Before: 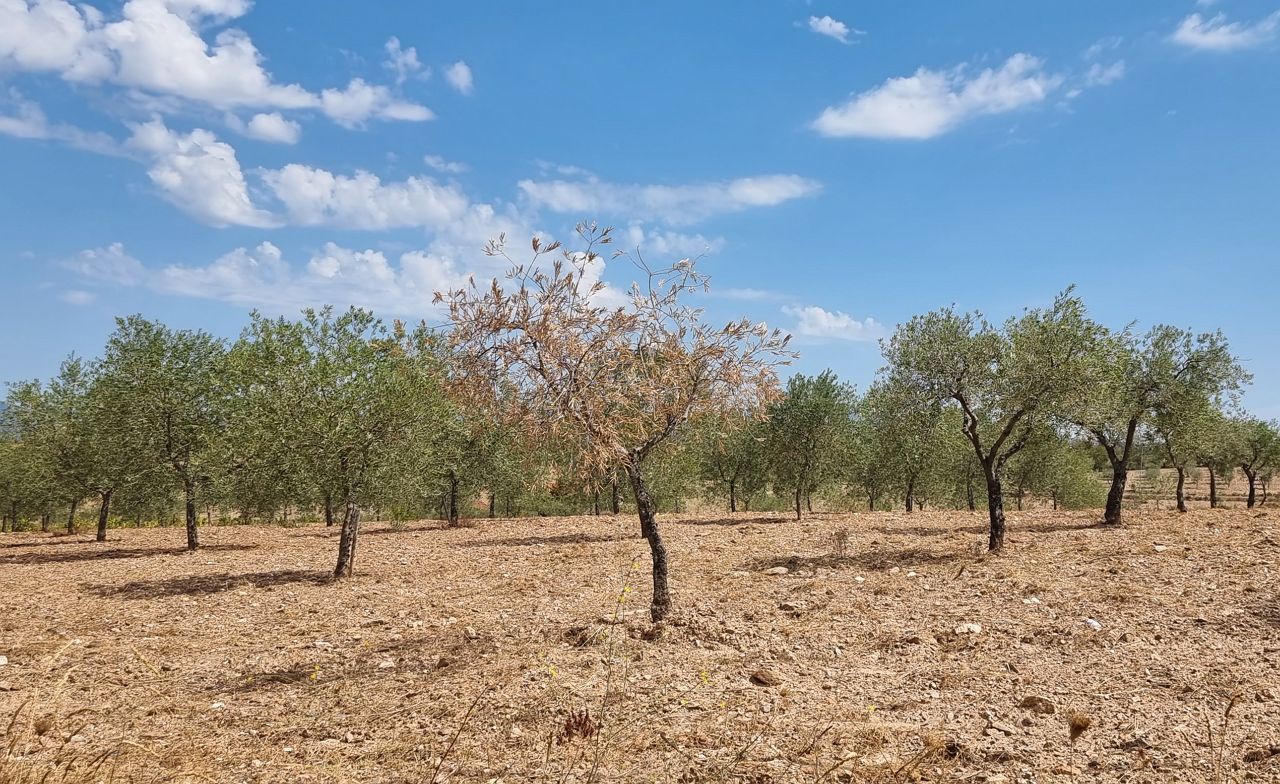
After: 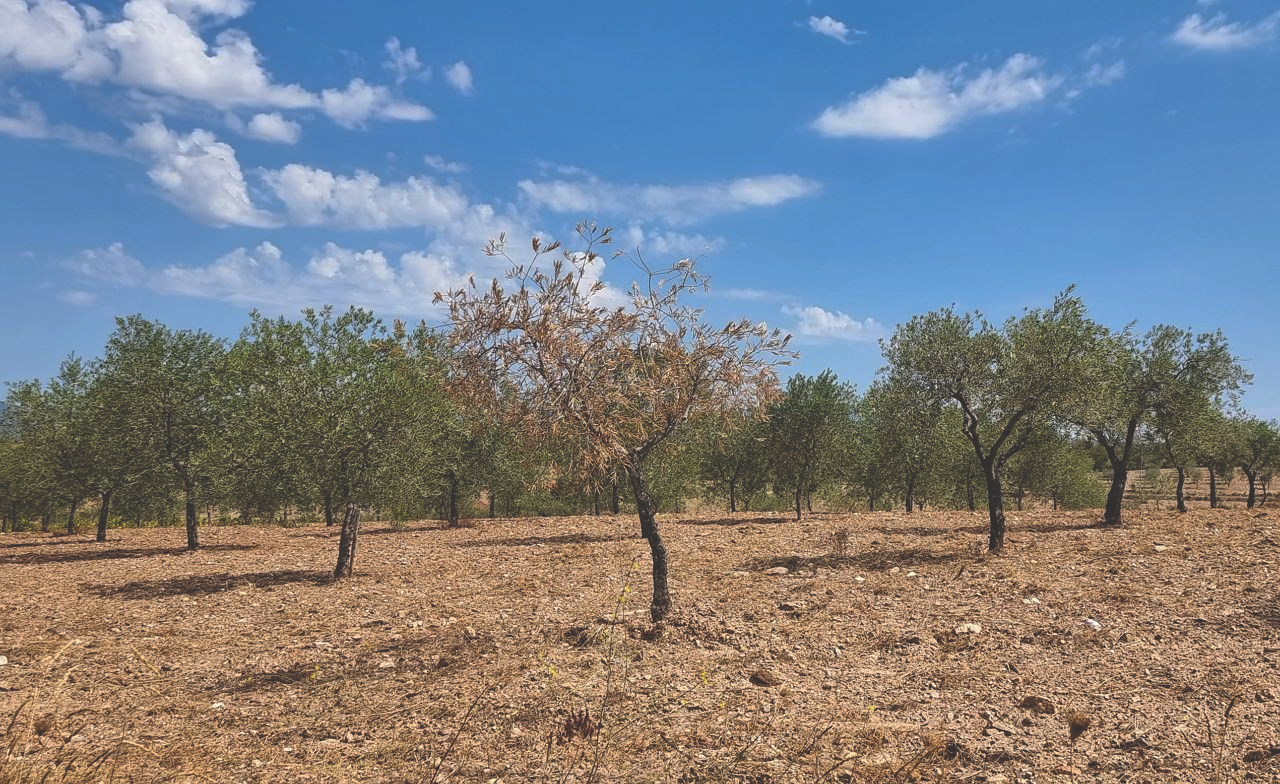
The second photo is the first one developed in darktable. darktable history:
rgb curve: curves: ch0 [(0, 0.186) (0.314, 0.284) (0.775, 0.708) (1, 1)], compensate middle gray true, preserve colors none
shadows and highlights: shadows 37.27, highlights -28.18, soften with gaussian
